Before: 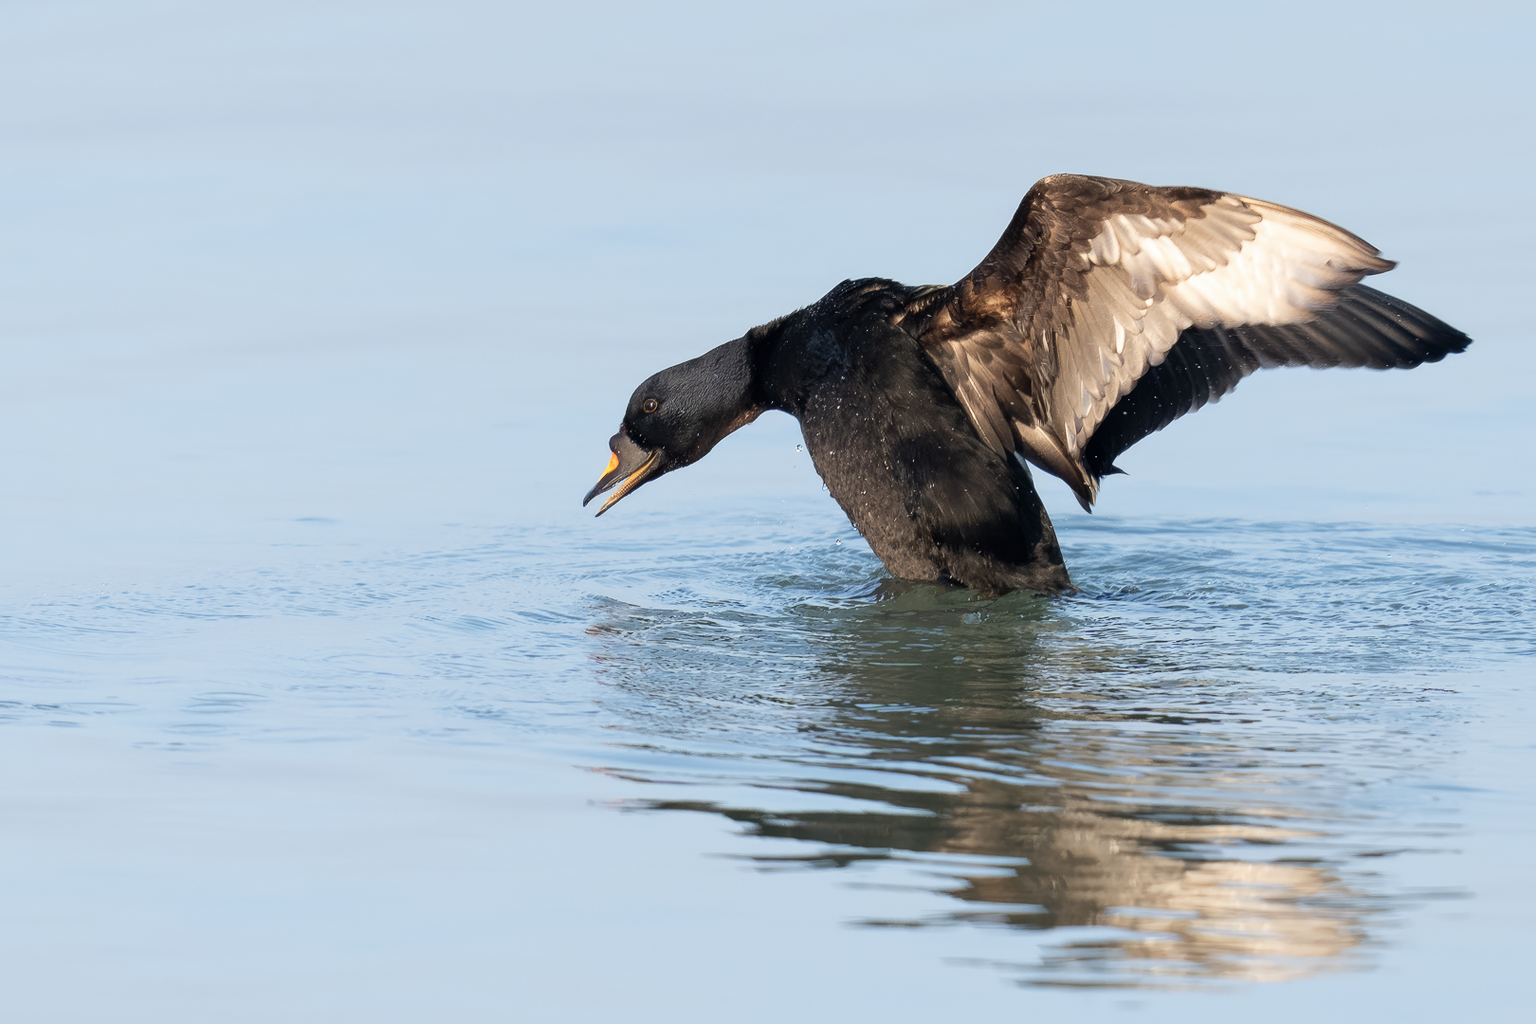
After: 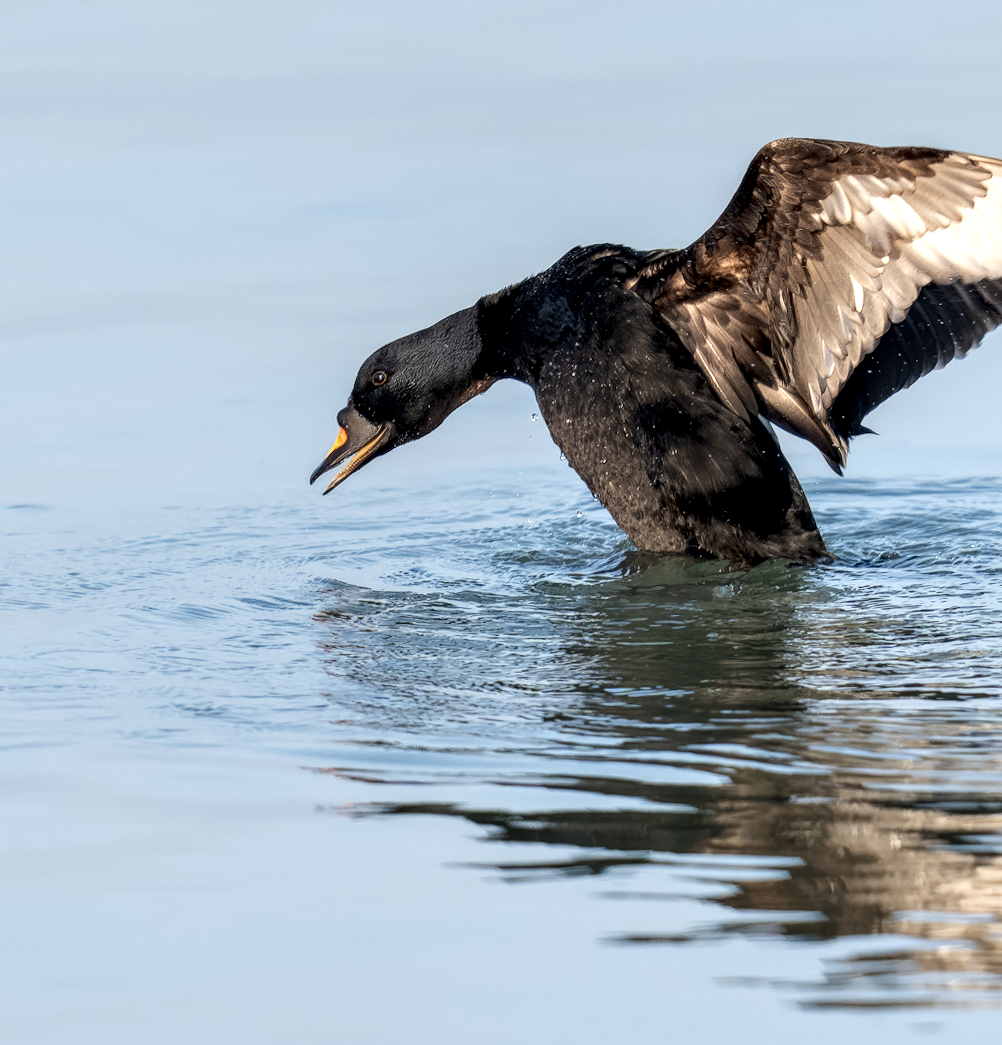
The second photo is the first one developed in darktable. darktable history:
crop and rotate: left 17.732%, right 15.423%
rotate and perspective: rotation -1.68°, lens shift (vertical) -0.146, crop left 0.049, crop right 0.912, crop top 0.032, crop bottom 0.96
local contrast: highlights 60%, shadows 60%, detail 160%
